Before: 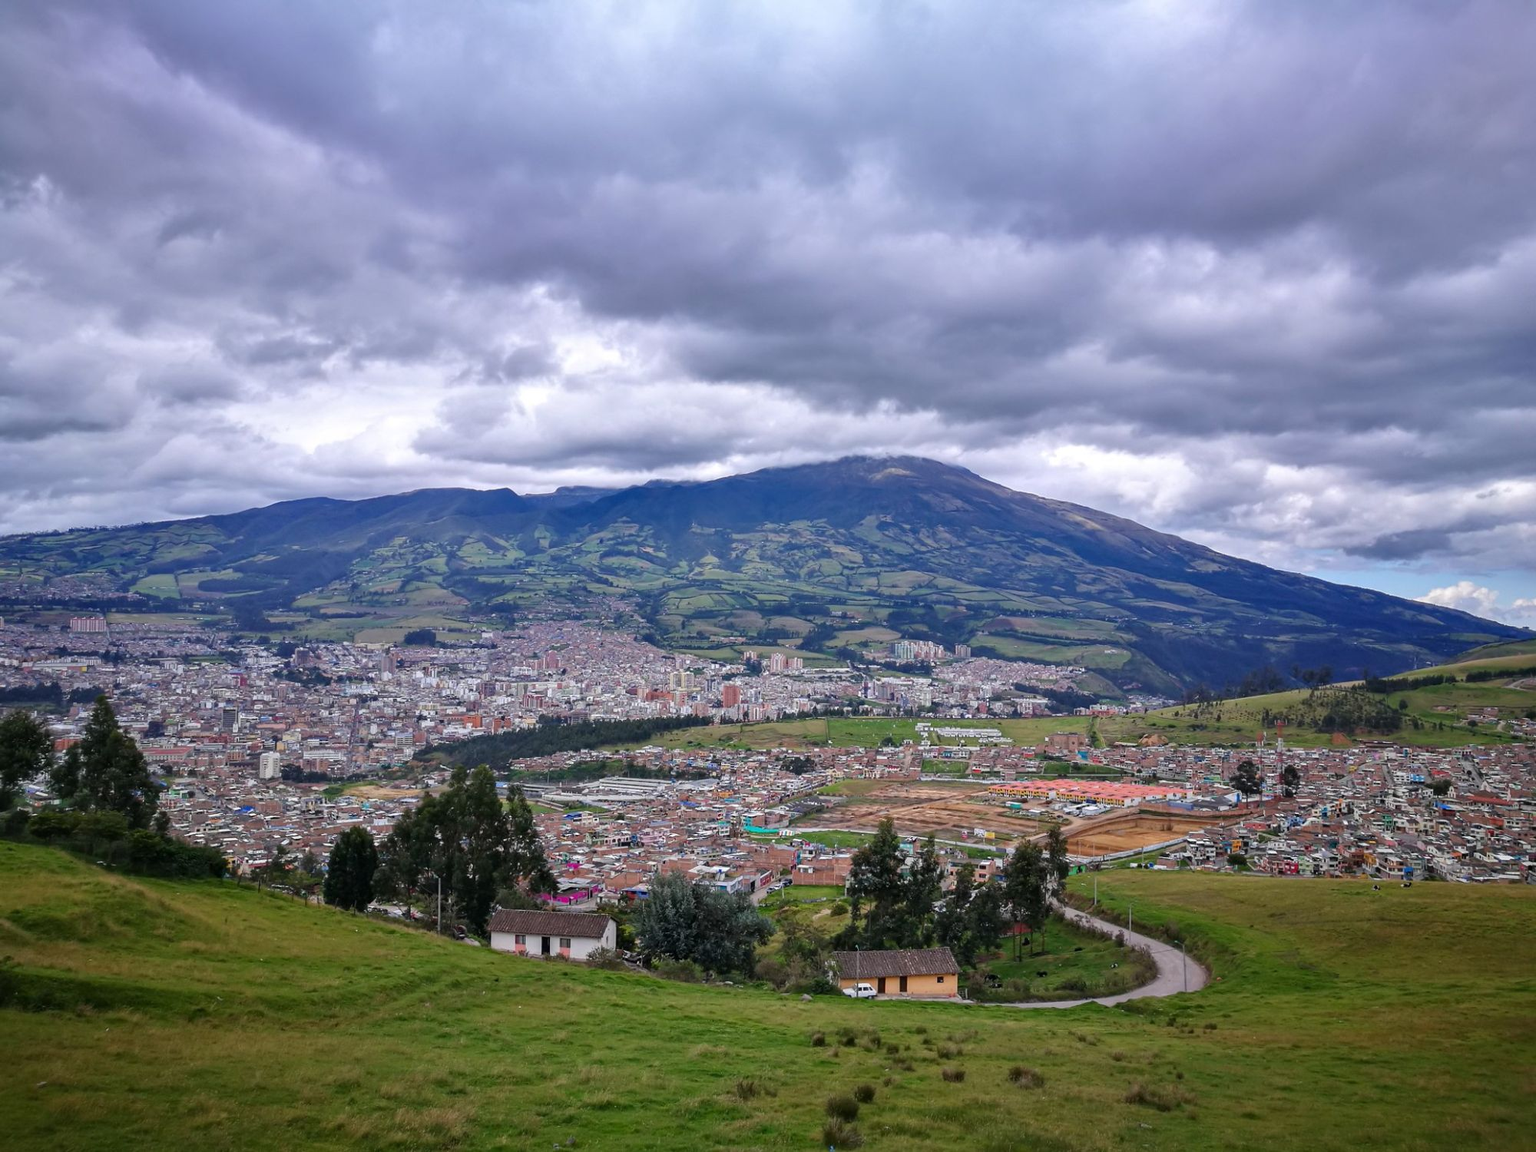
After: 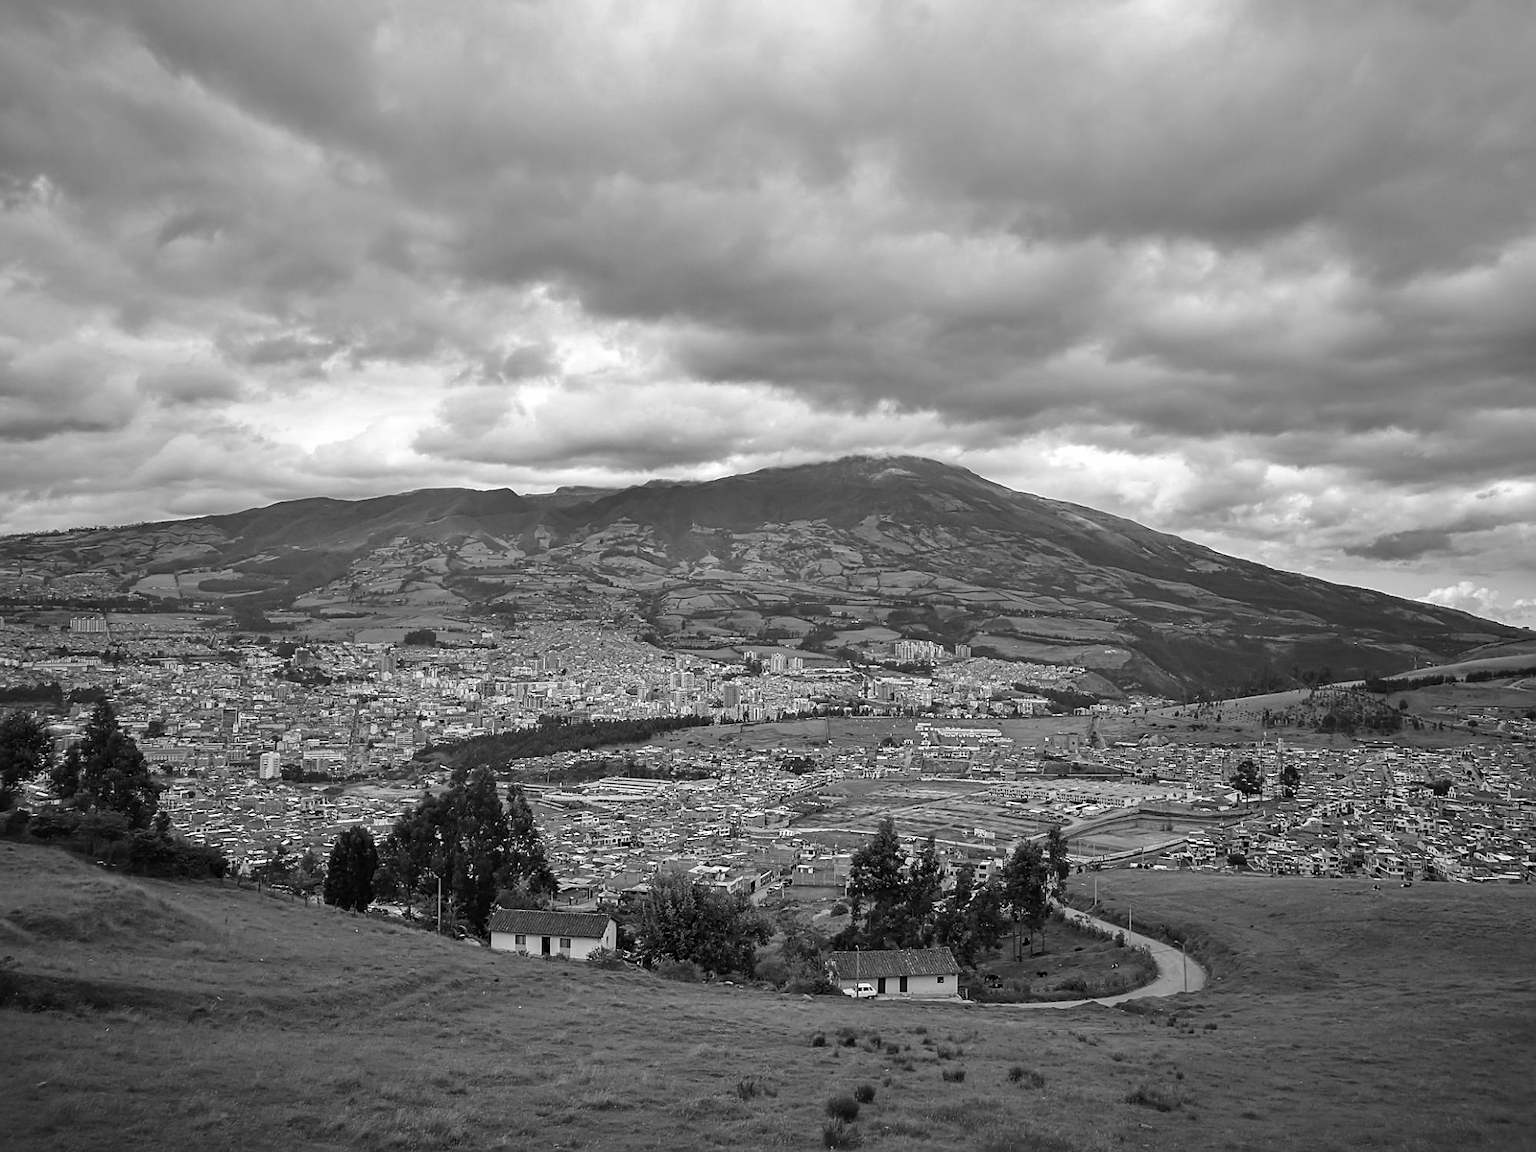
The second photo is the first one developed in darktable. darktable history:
sharpen: on, module defaults
monochrome: on, module defaults
exposure: compensate highlight preservation false
